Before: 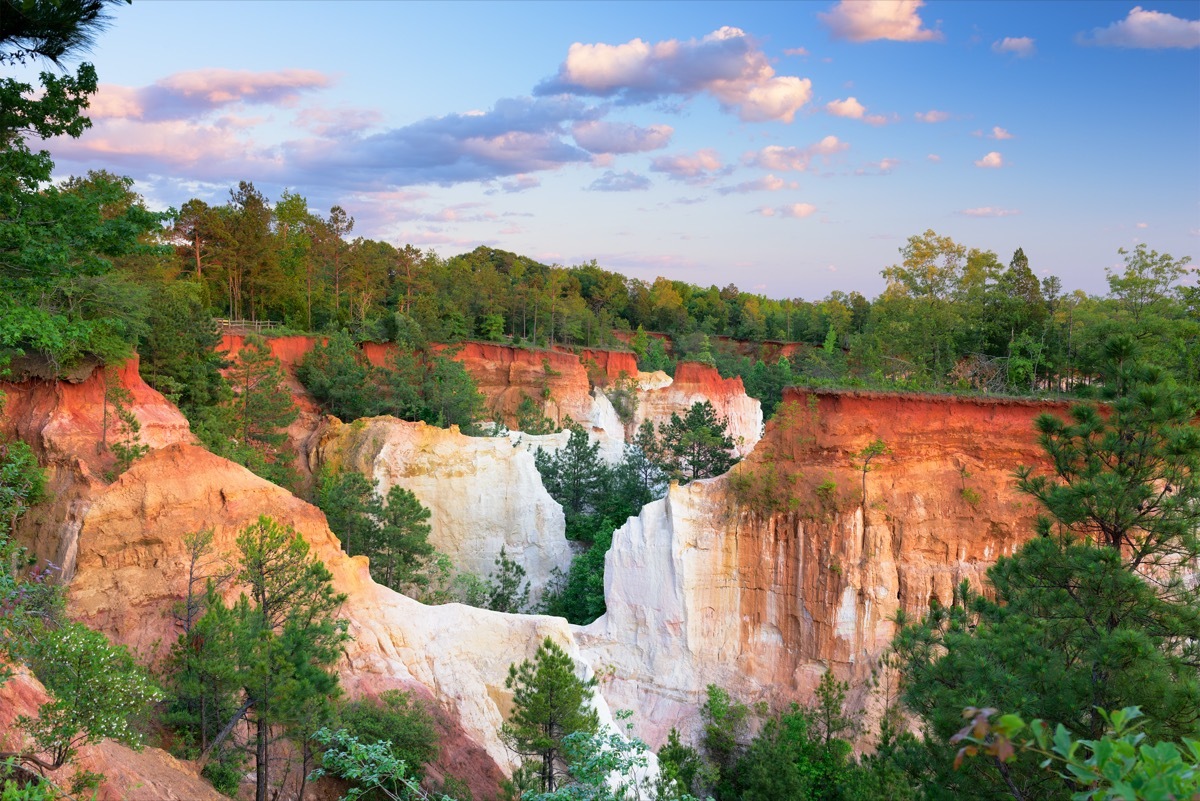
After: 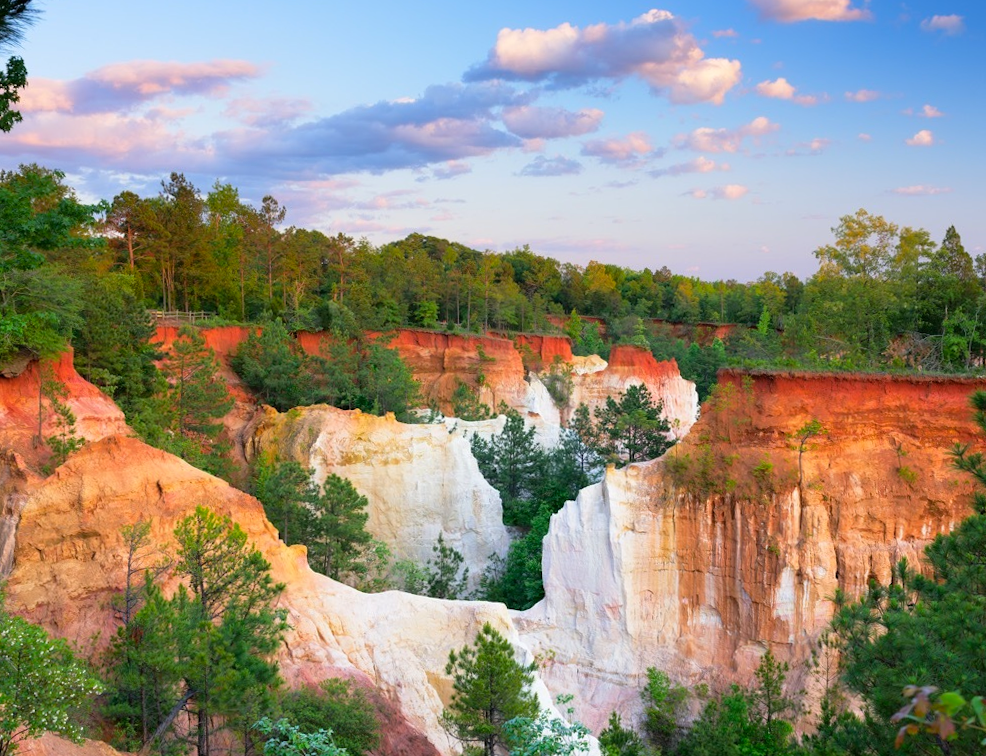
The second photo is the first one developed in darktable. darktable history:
crop and rotate: angle 1°, left 4.281%, top 0.642%, right 11.383%, bottom 2.486%
color balance rgb: perceptual saturation grading › global saturation 10%, global vibrance 10%
